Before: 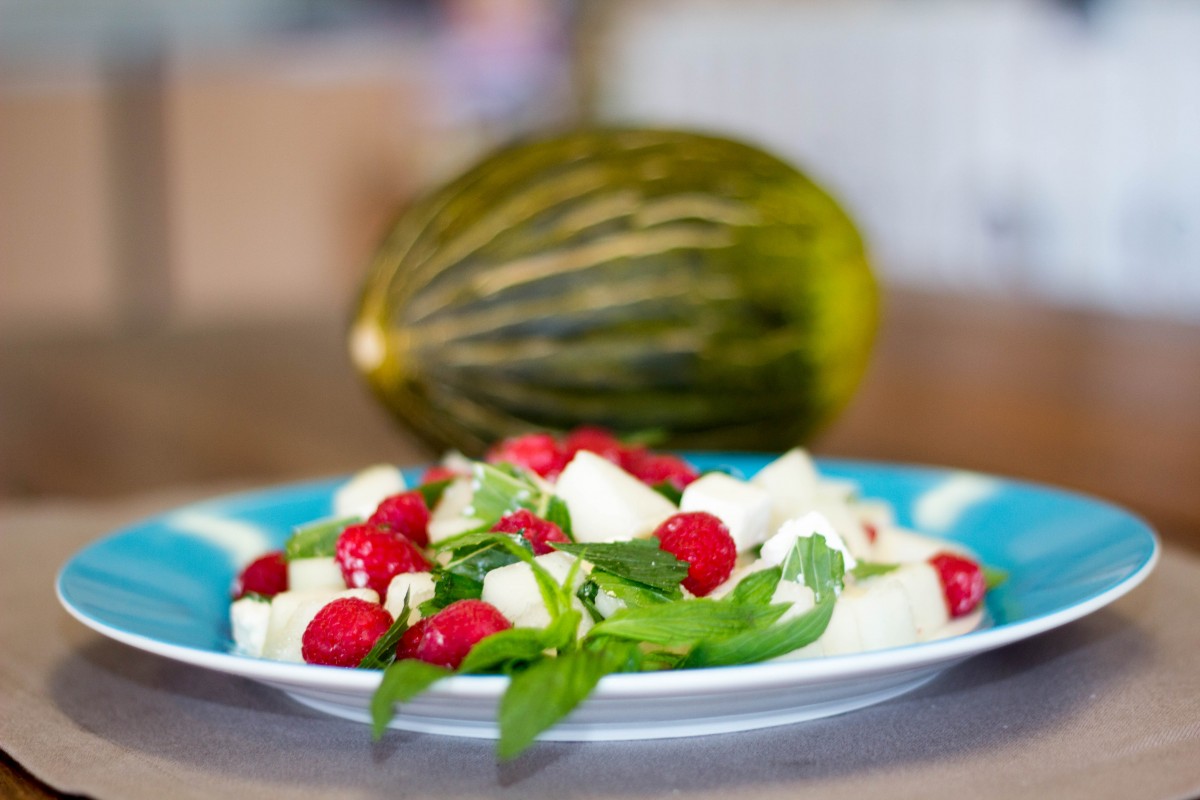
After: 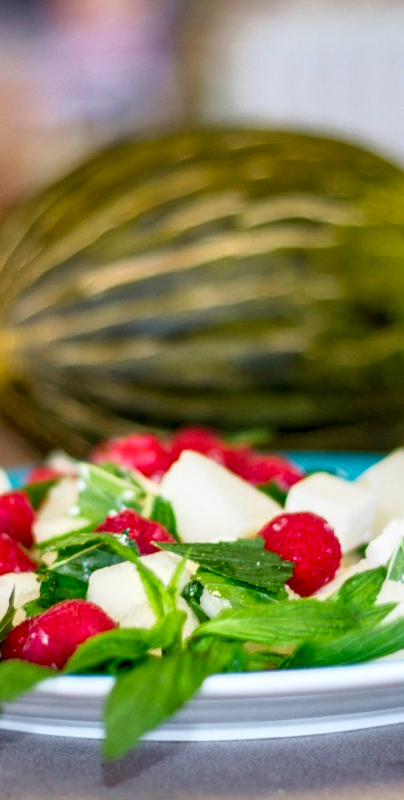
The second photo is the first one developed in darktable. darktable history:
local contrast: highlights 61%, detail 143%, midtone range 0.435
crop: left 32.942%, right 33.391%
tone curve: curves: ch0 [(0.013, 0) (0.061, 0.059) (0.239, 0.256) (0.502, 0.501) (0.683, 0.676) (0.761, 0.773) (0.858, 0.858) (0.987, 0.945)]; ch1 [(0, 0) (0.172, 0.123) (0.304, 0.267) (0.414, 0.395) (0.472, 0.473) (0.502, 0.502) (0.521, 0.528) (0.583, 0.595) (0.654, 0.673) (0.728, 0.761) (1, 1)]; ch2 [(0, 0) (0.411, 0.424) (0.485, 0.476) (0.502, 0.501) (0.553, 0.557) (0.57, 0.576) (1, 1)], color space Lab, independent channels, preserve colors none
